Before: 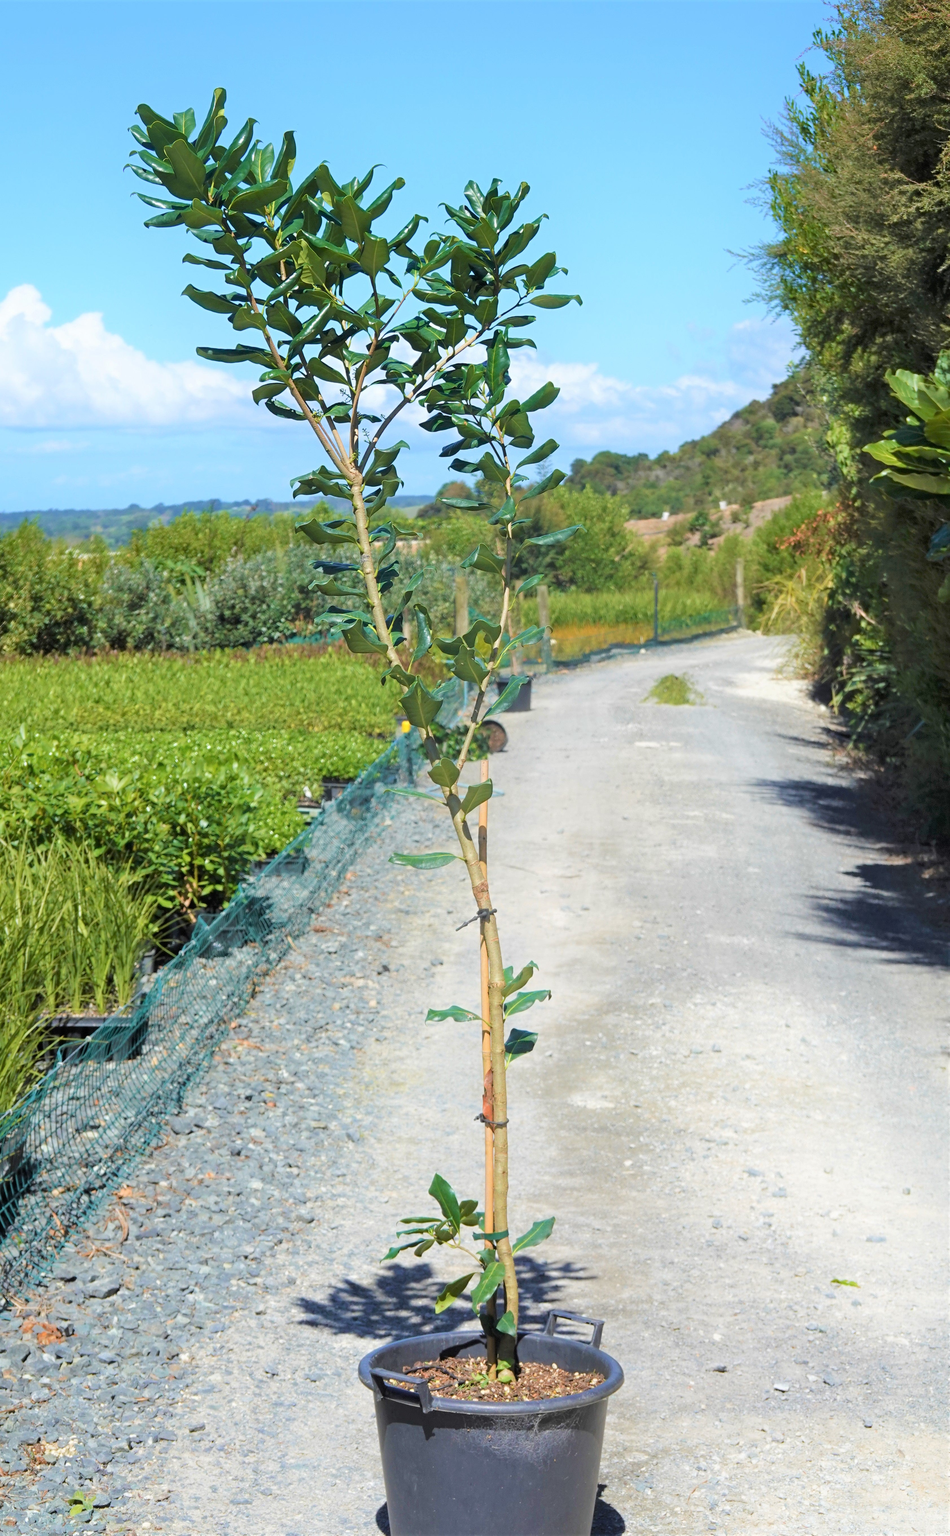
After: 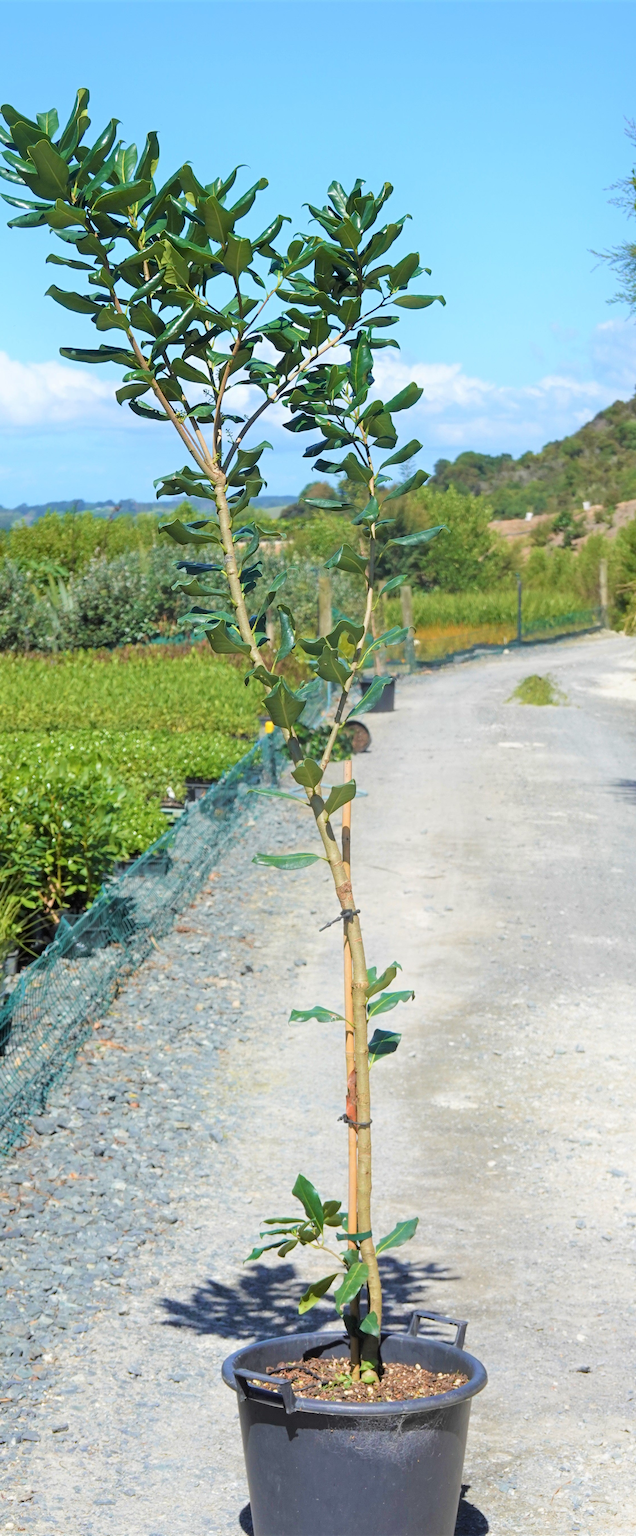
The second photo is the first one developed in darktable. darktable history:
crop and rotate: left 14.437%, right 18.636%
